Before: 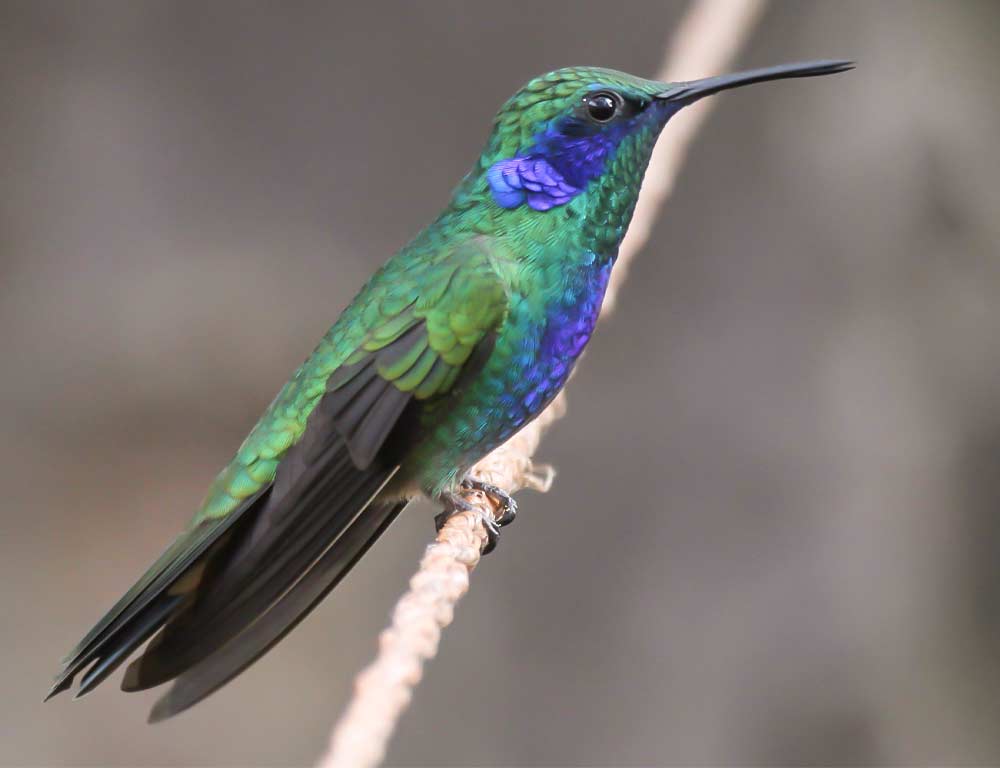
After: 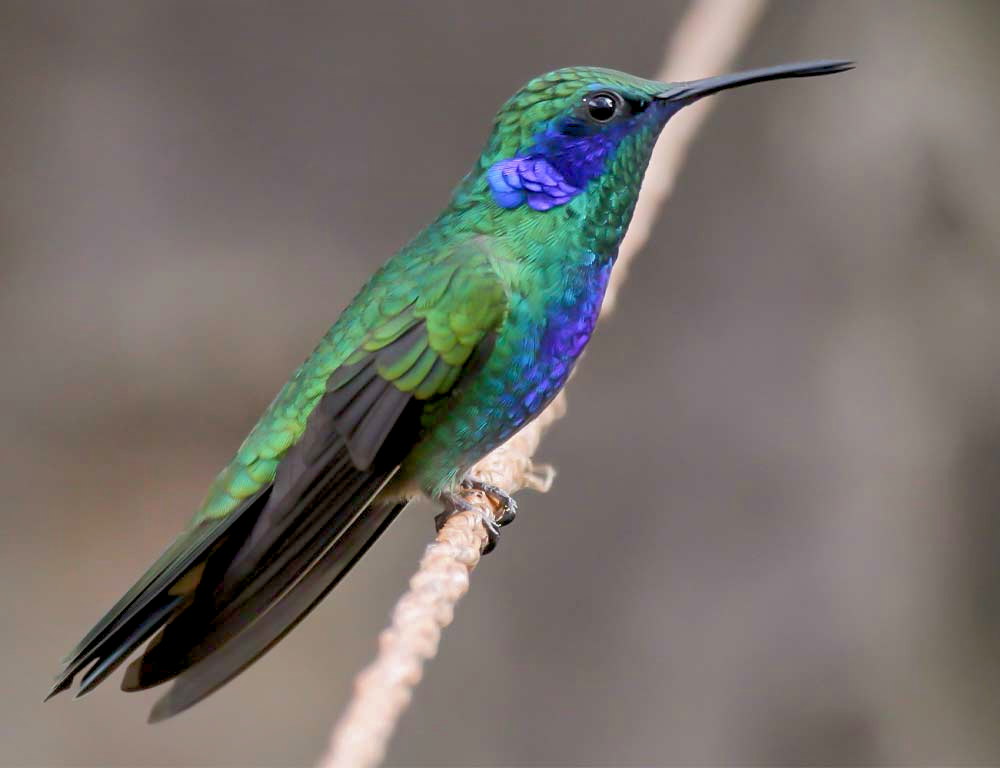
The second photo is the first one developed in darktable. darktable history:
shadows and highlights: highlights -59.8
color balance rgb: global offset › luminance -1.424%, perceptual saturation grading › global saturation 1.129%, perceptual saturation grading › highlights -2.272%, perceptual saturation grading › mid-tones 4.329%, perceptual saturation grading › shadows 7.342%, global vibrance 12.653%
